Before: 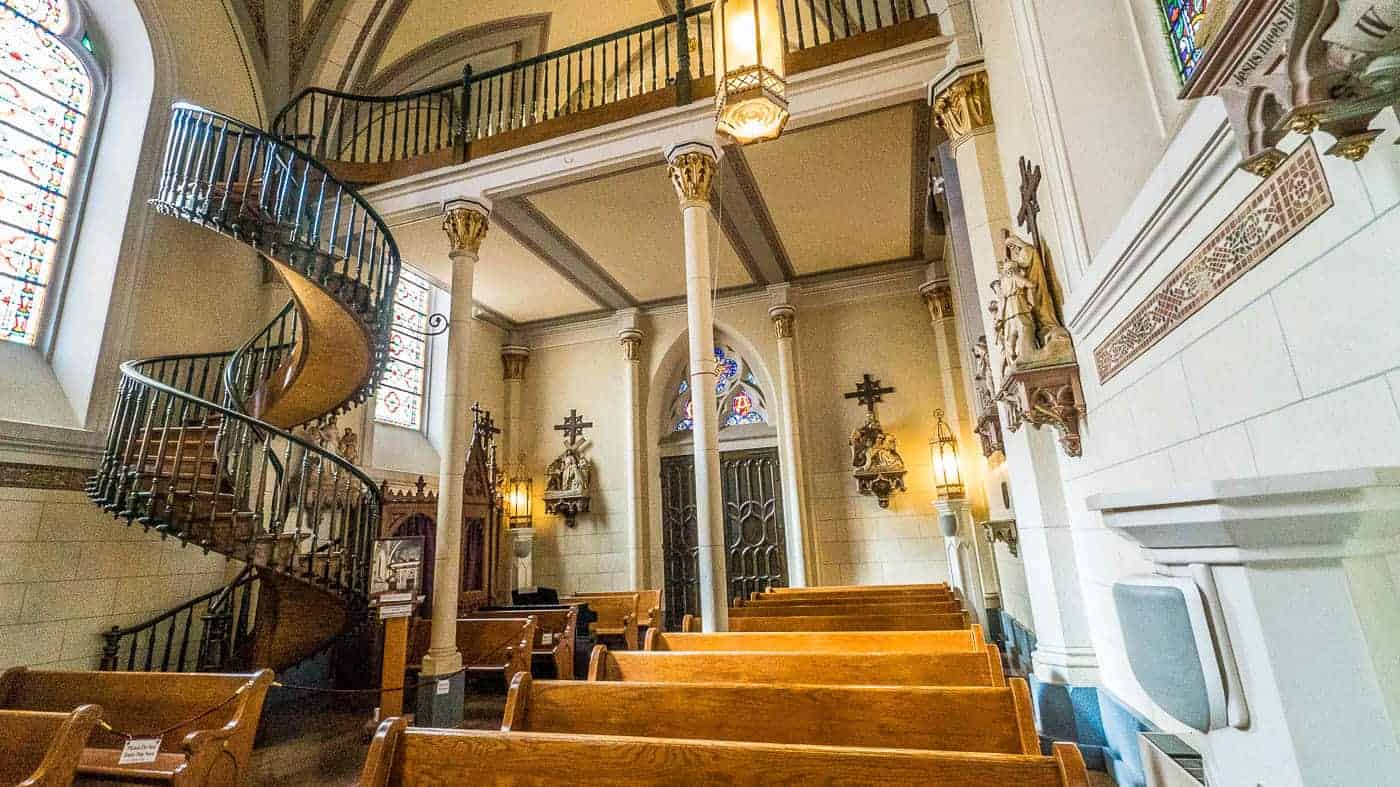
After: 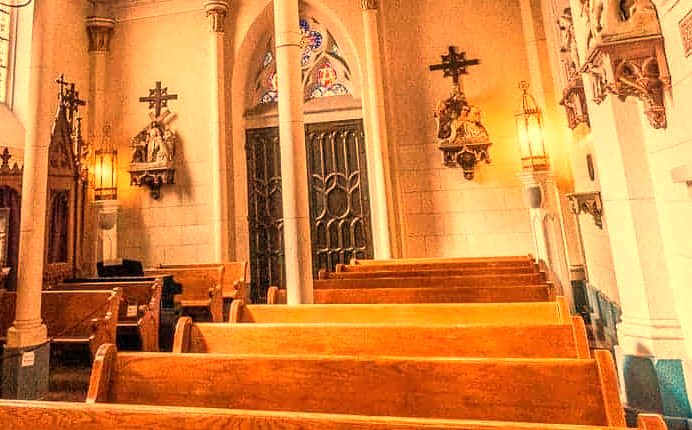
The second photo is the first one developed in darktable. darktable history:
crop: left 29.672%, top 41.786%, right 20.851%, bottom 3.487%
white balance: red 1.467, blue 0.684
